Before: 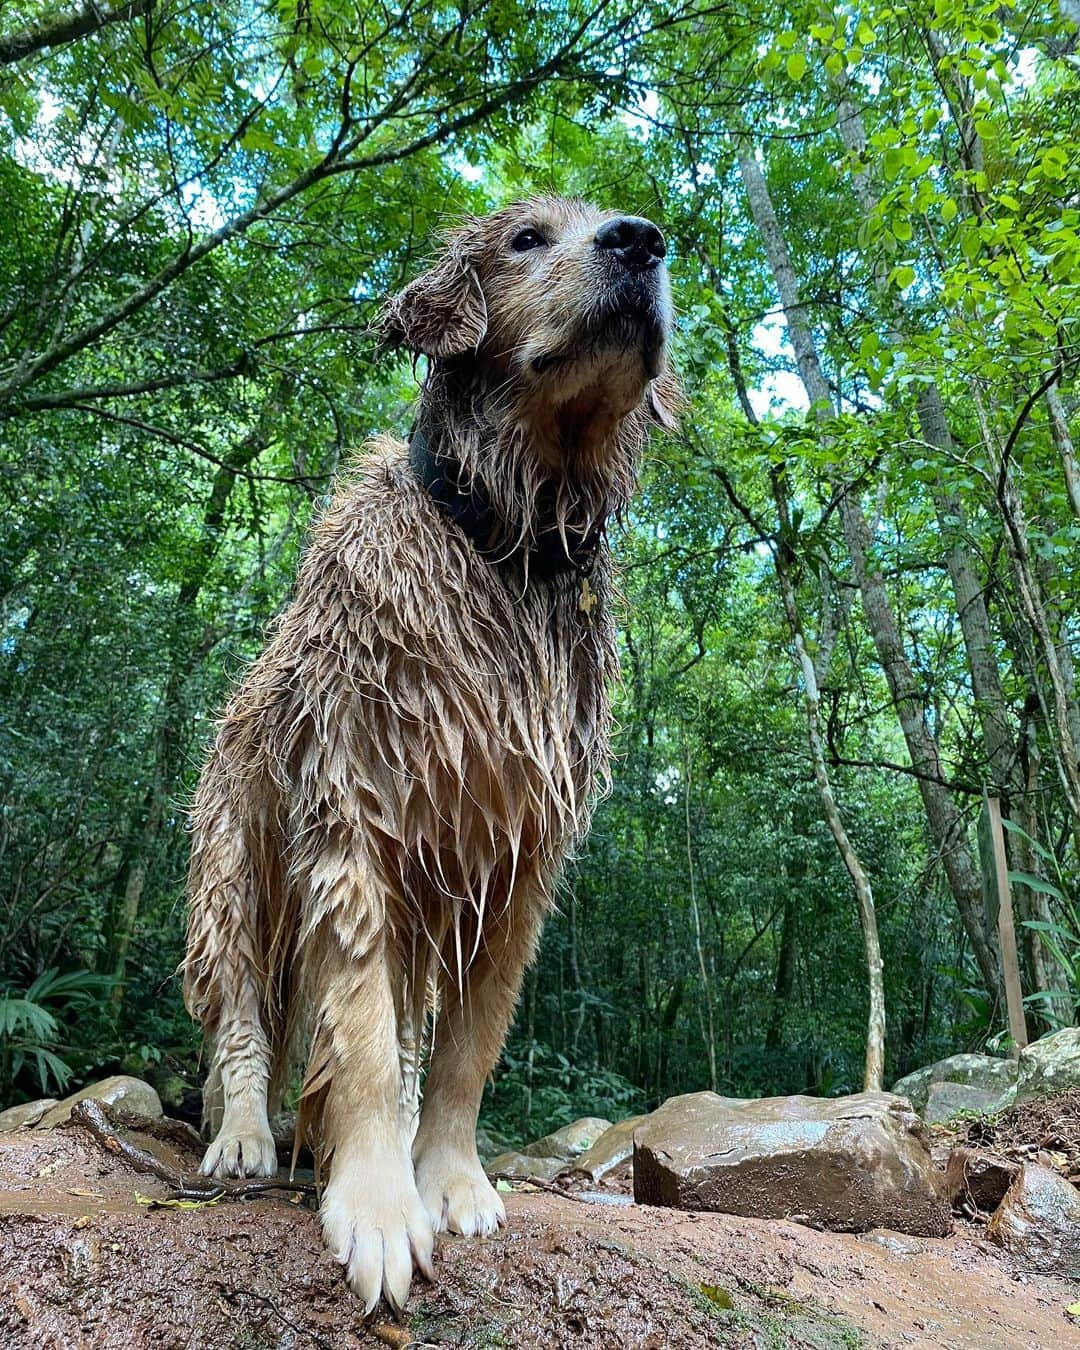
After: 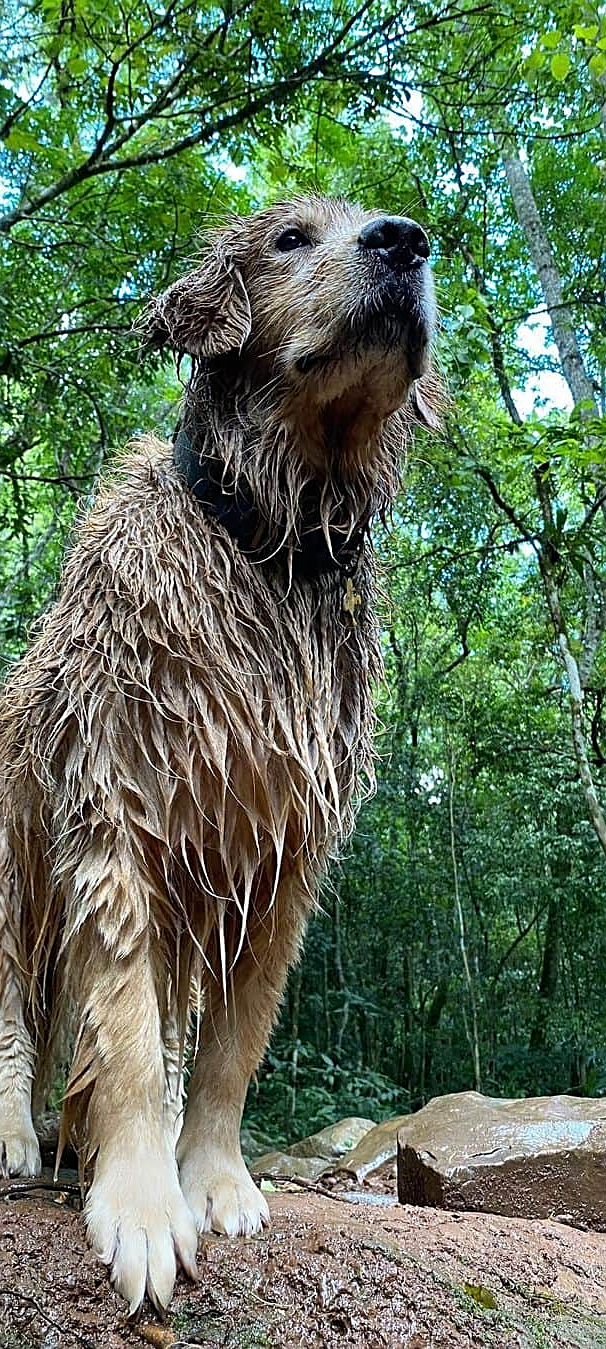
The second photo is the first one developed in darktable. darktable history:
sharpen: amount 0.491
crop: left 21.903%, right 21.971%, bottom 0.001%
